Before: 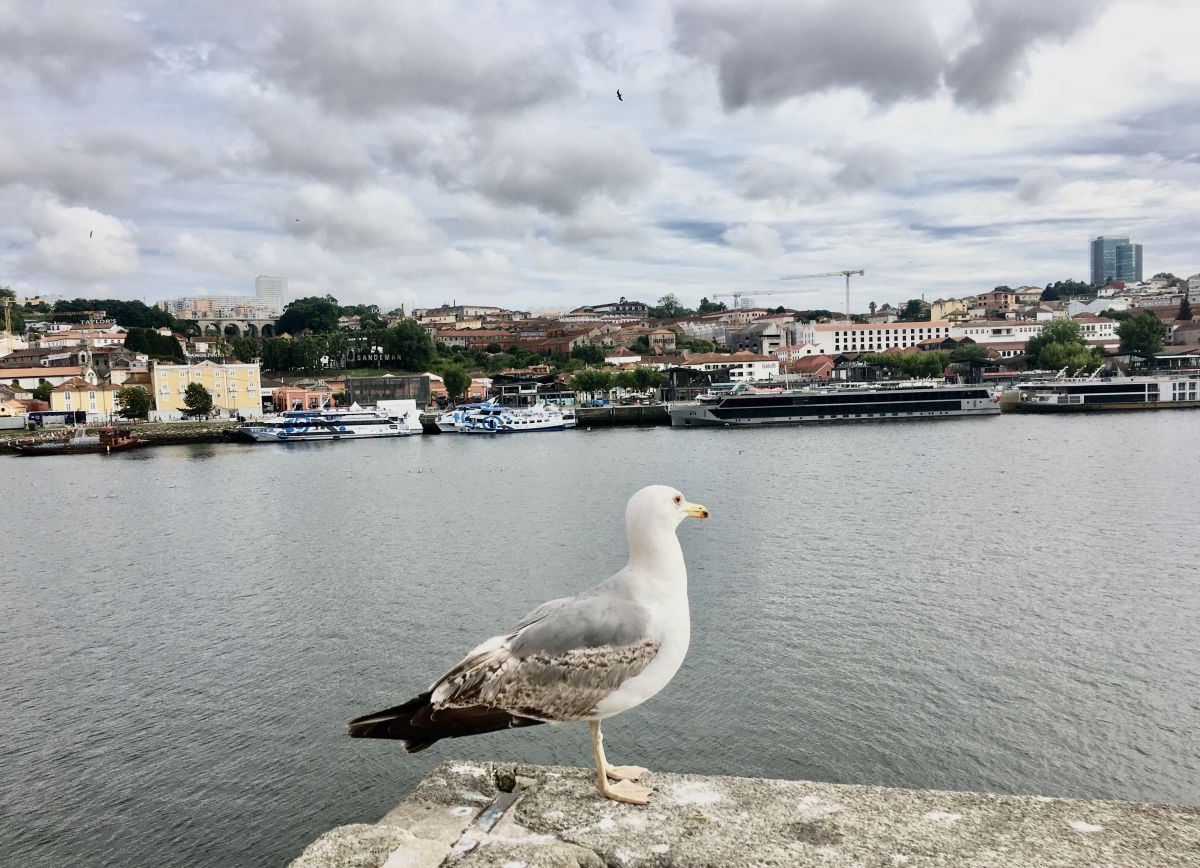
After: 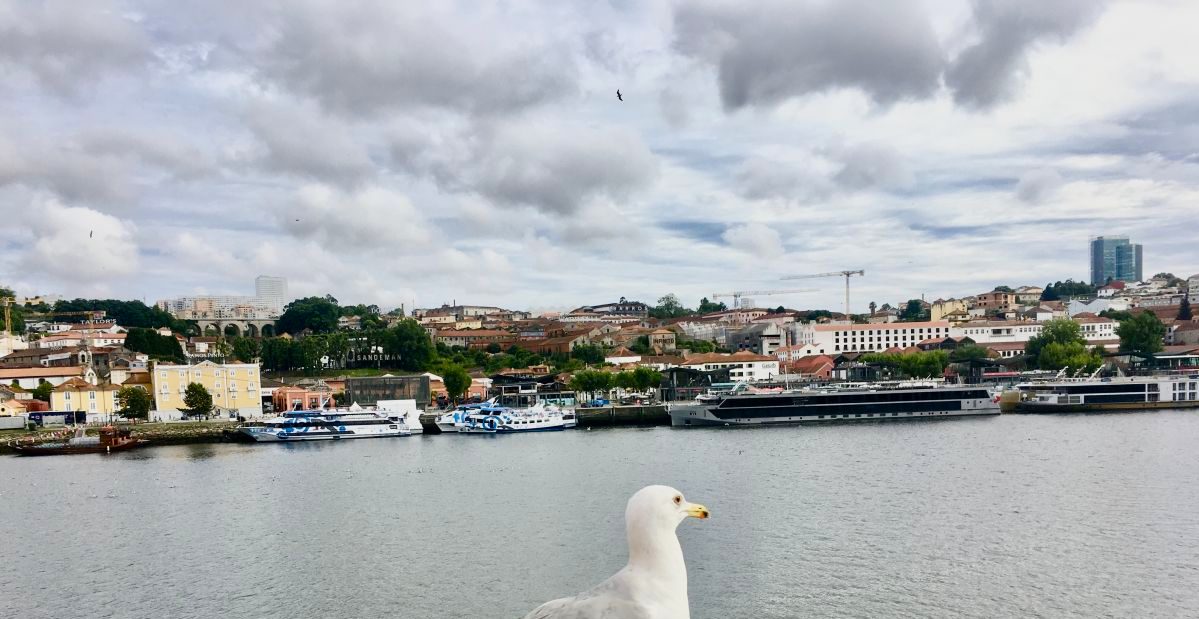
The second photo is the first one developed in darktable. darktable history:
color balance rgb: shadows lift › hue 88°, perceptual saturation grading › global saturation 43.913%, perceptual saturation grading › highlights -50.441%, perceptual saturation grading › shadows 30.875%, global vibrance 20%
crop: bottom 28.672%
